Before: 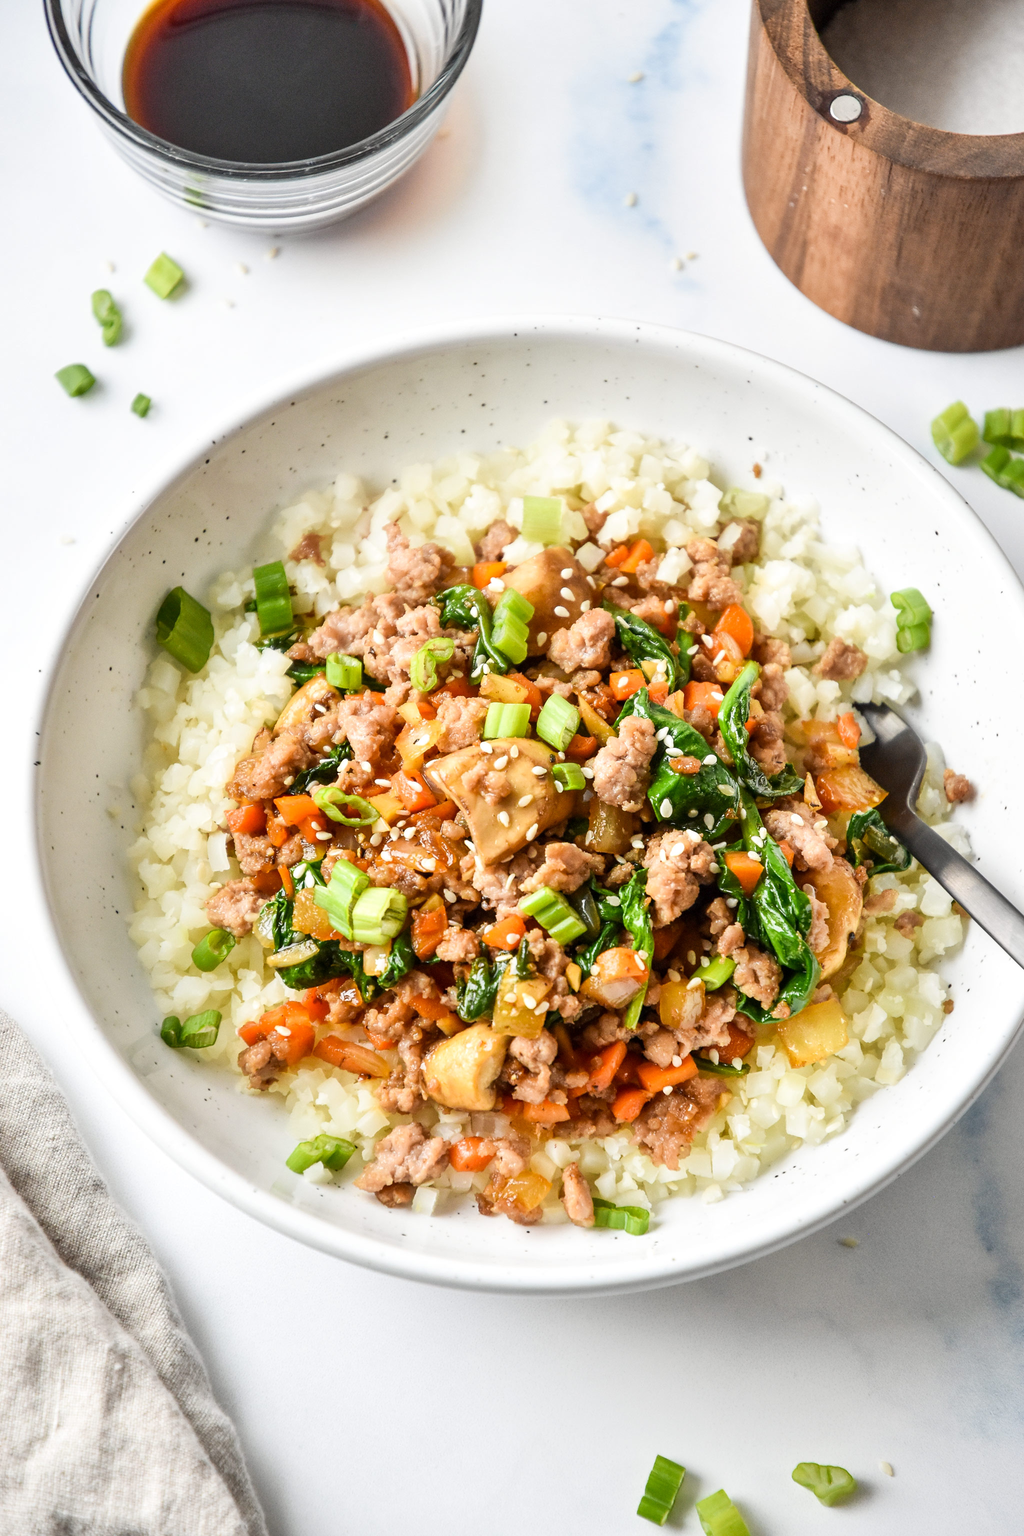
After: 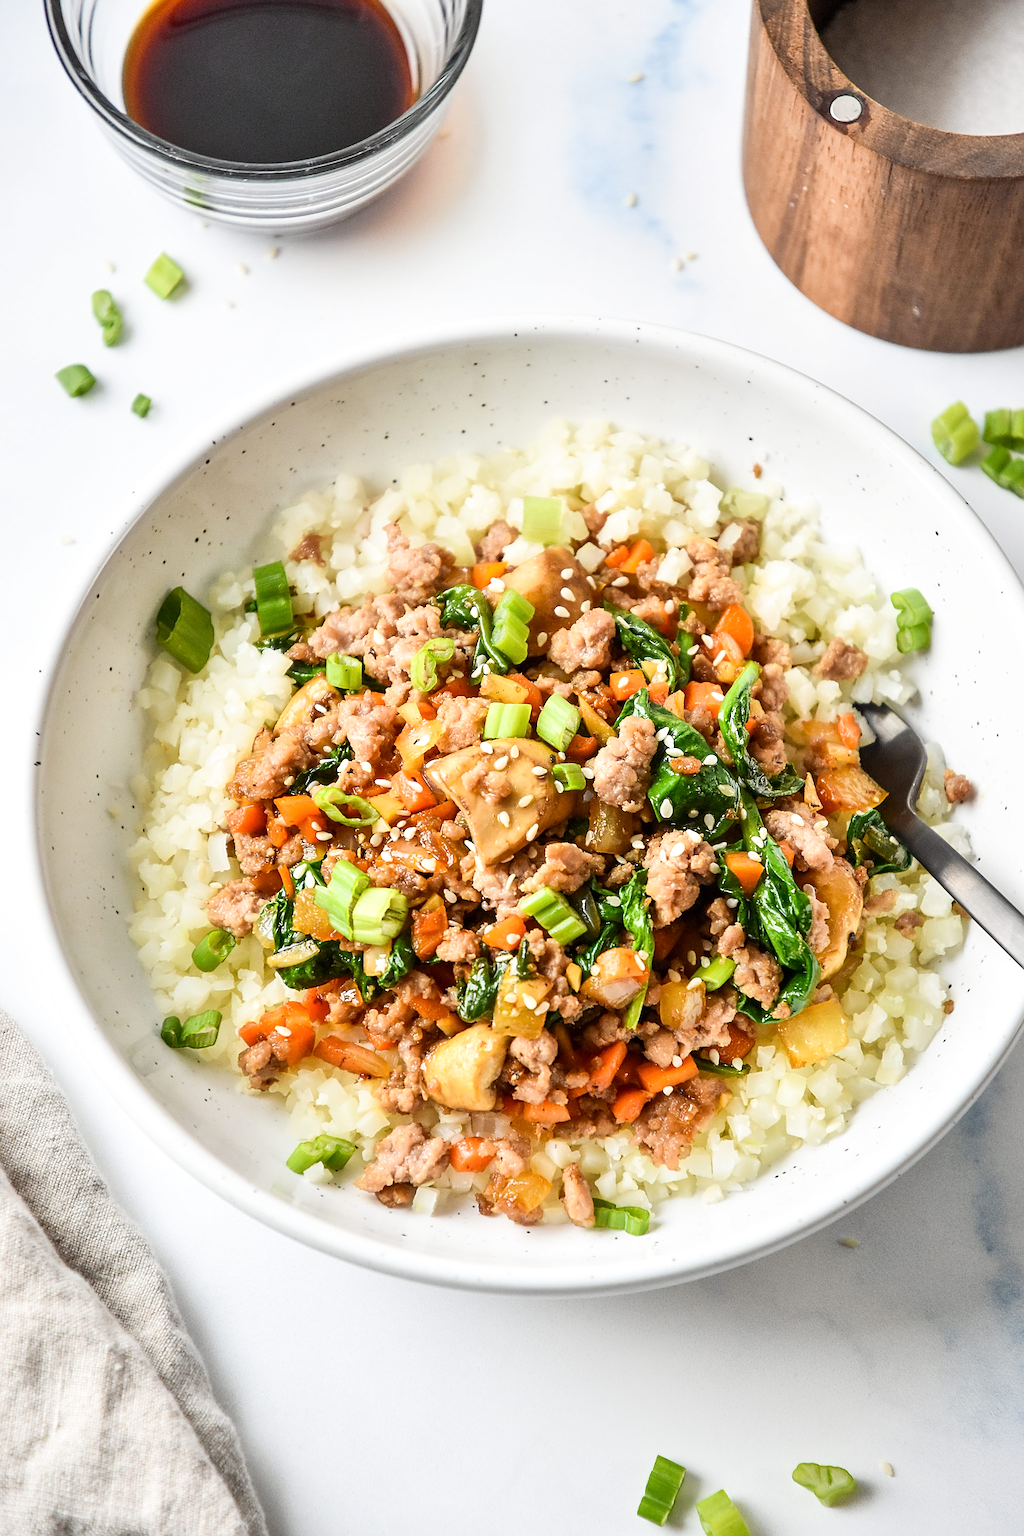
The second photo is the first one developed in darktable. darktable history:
sharpen: on, module defaults
contrast brightness saturation: contrast 0.1, brightness 0.02, saturation 0.02
tone equalizer: on, module defaults
